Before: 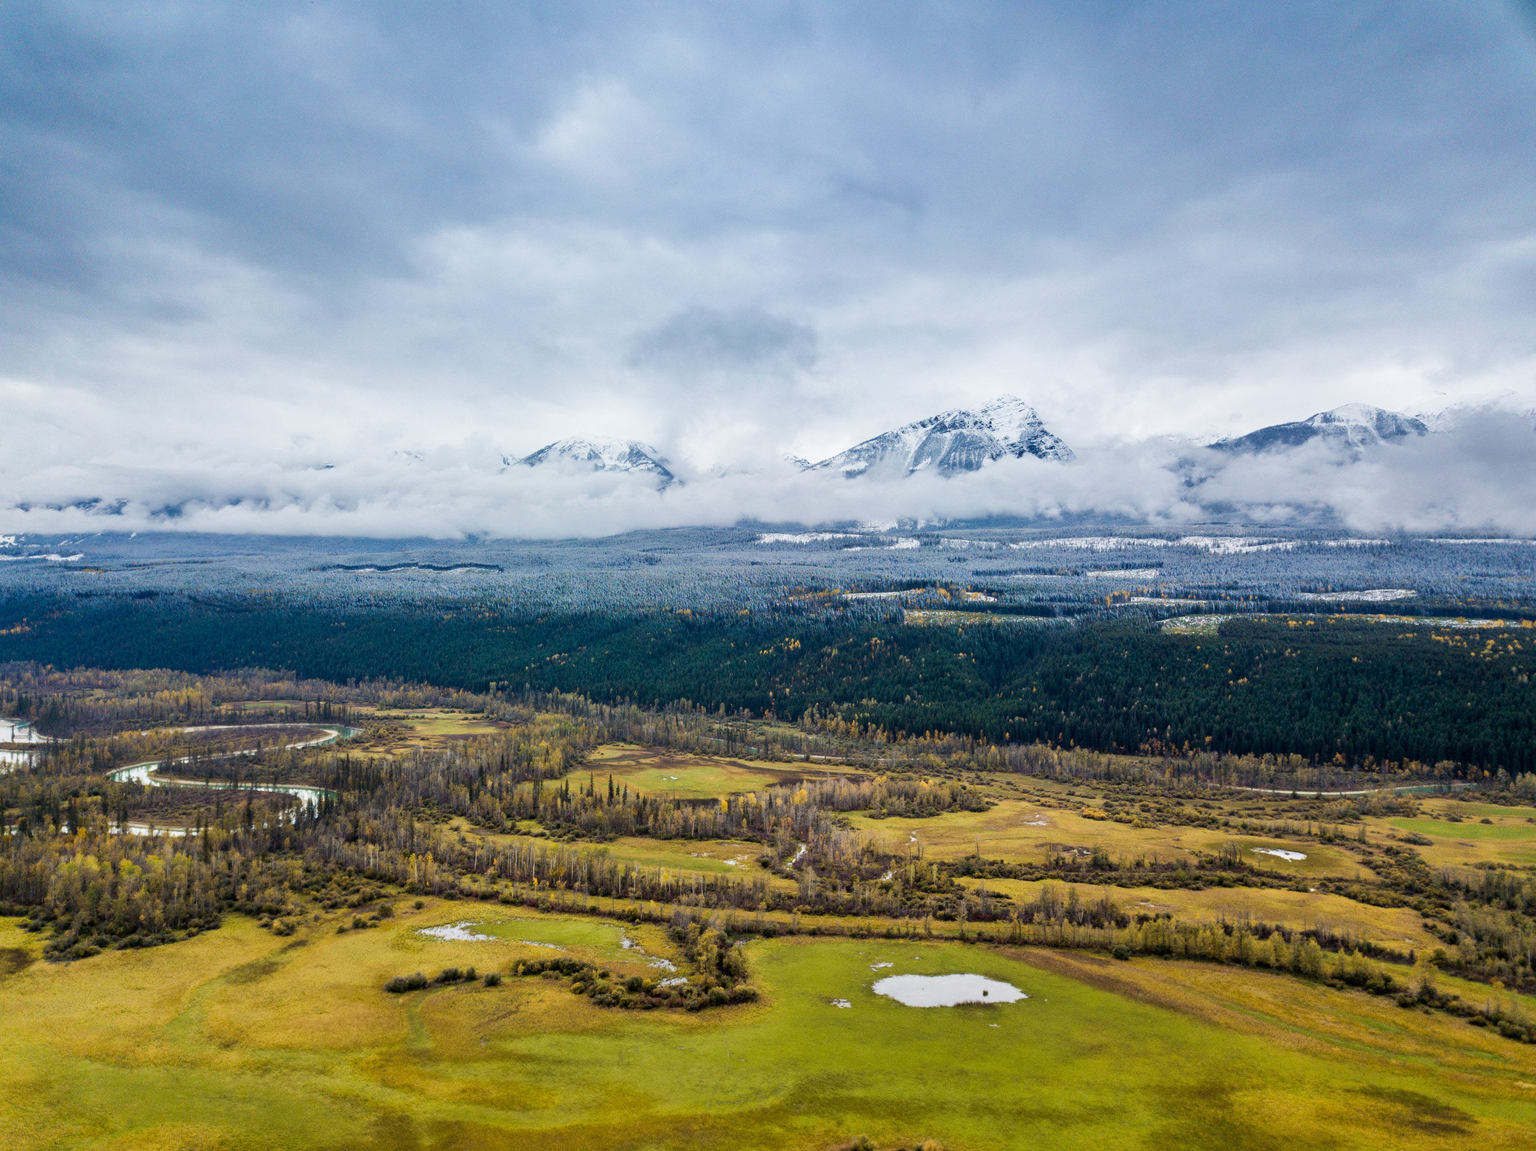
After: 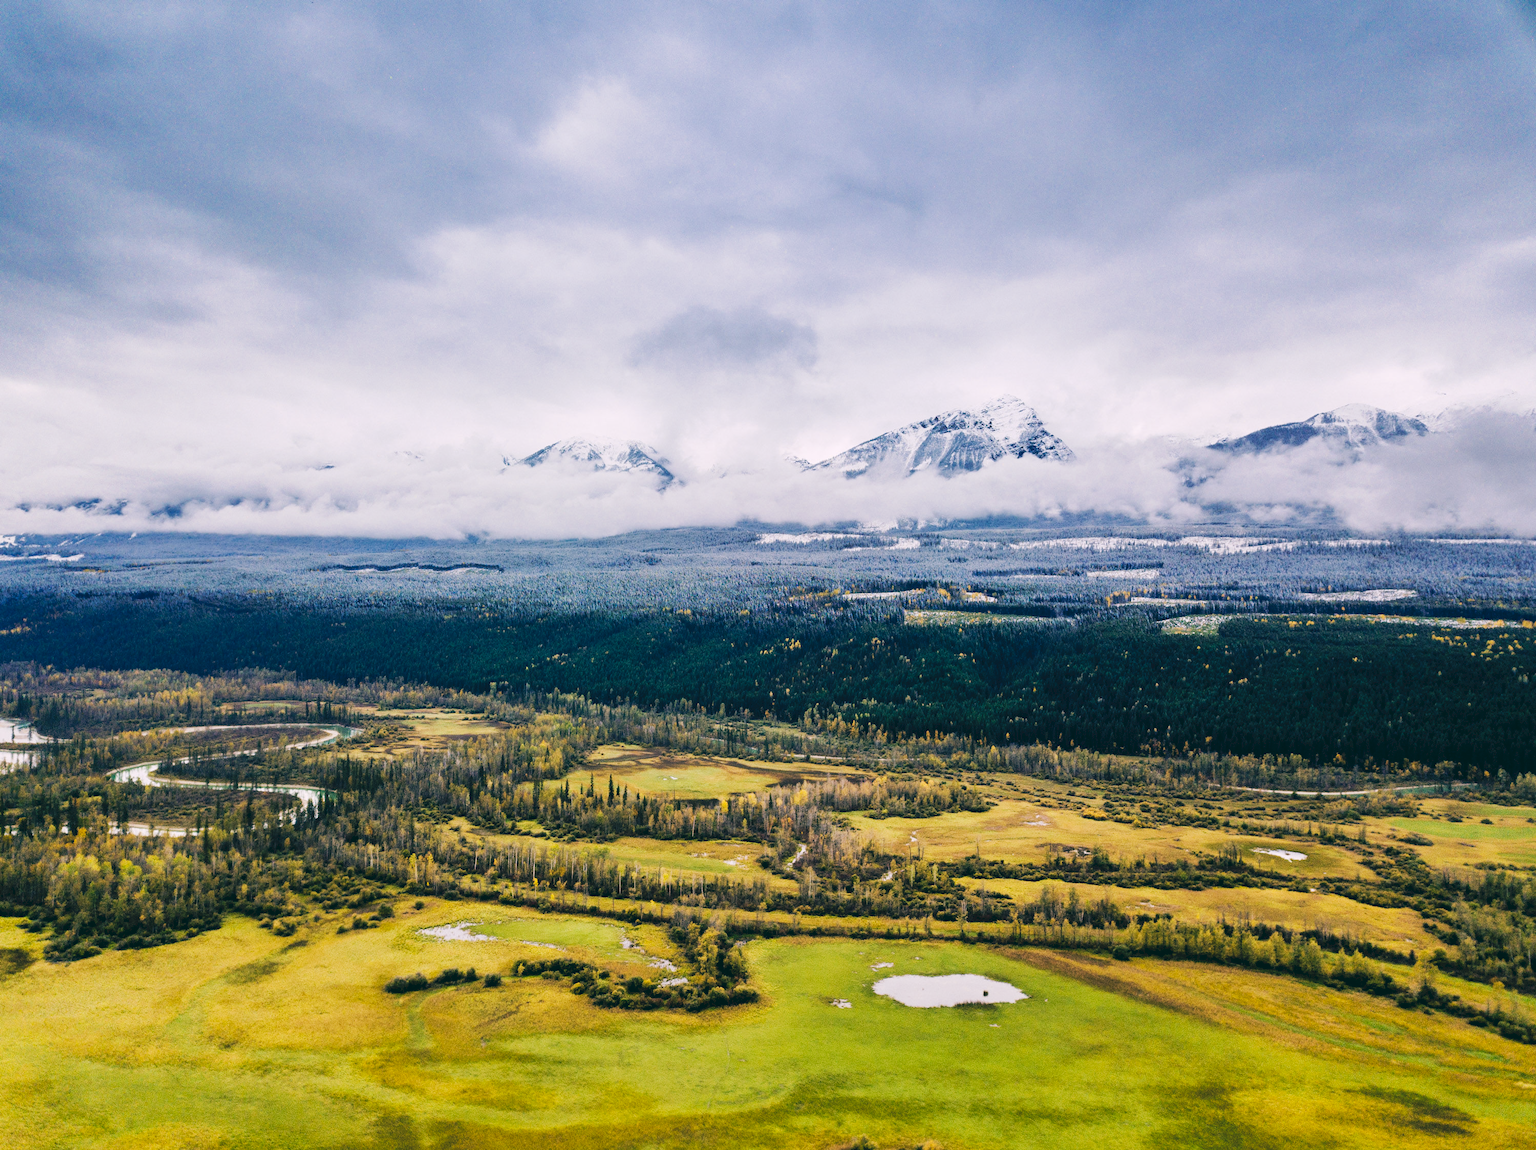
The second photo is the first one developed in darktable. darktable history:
tone curve: curves: ch0 [(0, 0) (0.003, 0.077) (0.011, 0.078) (0.025, 0.078) (0.044, 0.08) (0.069, 0.088) (0.1, 0.102) (0.136, 0.12) (0.177, 0.148) (0.224, 0.191) (0.277, 0.261) (0.335, 0.335) (0.399, 0.419) (0.468, 0.522) (0.543, 0.611) (0.623, 0.702) (0.709, 0.779) (0.801, 0.855) (0.898, 0.918) (1, 1)], preserve colors none
color look up table: target L [96.96, 97.78, 93.54, 92.28, 93.56, 93.56, 81.44, 73.95, 66.45, 54.51, 51.32, 49.05, 46.73, 20.34, 200.99, 74.67, 81.39, 69.11, 61.14, 61.88, 52.54, 53.45, 47.86, 47.38, 43.27, 43.13, 30.38, 22.21, 17.18, 88.54, 72.61, 72, 69.41, 57.54, 65.25, 55.59, 48.64, 49.49, 35.69, 31.47, 16.08, 6.146, 3.368, 80.31, 67.47, 64.24, 55.2, 41.35, 25.74], target a [-0.242, -13, -27.28, -23.76, -21.84, -6.561, -15.43, -21.05, -46.89, -37.89, -7.83, -9.465, -25.7, -28.82, 0, 21.79, 0.779, 38.92, 42.21, 16.36, 64.53, 22.19, 65.93, 62.6, 21.8, 46.92, 0.703, 19.5, 20.72, 17.4, 41.96, 6.134, 33.53, 11.96, 62.08, 67.7, 19.79, 39.48, 50.25, 38.42, 21.45, -18.3, -6.344, -17.74, 0.697, -4.877, -19.99, 4.297, -4.367], target b [16.42, 42.31, 35.39, 16.72, 0.852, 3.69, 31.56, 4.5, 42.27, 27.2, 26.86, 6.812, 2.096, 14.18, -0.001, 44.77, 76.32, 20.95, 59.41, 44.22, 45.89, 12.27, 25.7, 56.25, 41.5, 42.71, 2.004, 25.75, 4.643, -11.99, -12.92, 0.973, -36.98, -10.16, -37.83, -16.91, -68.2, -27.28, -57.03, -17.53, -41.34, -8.193, -28.44, -17.88, -22.44, -45.68, -17.01, -51.87, -21.26], num patches 49
